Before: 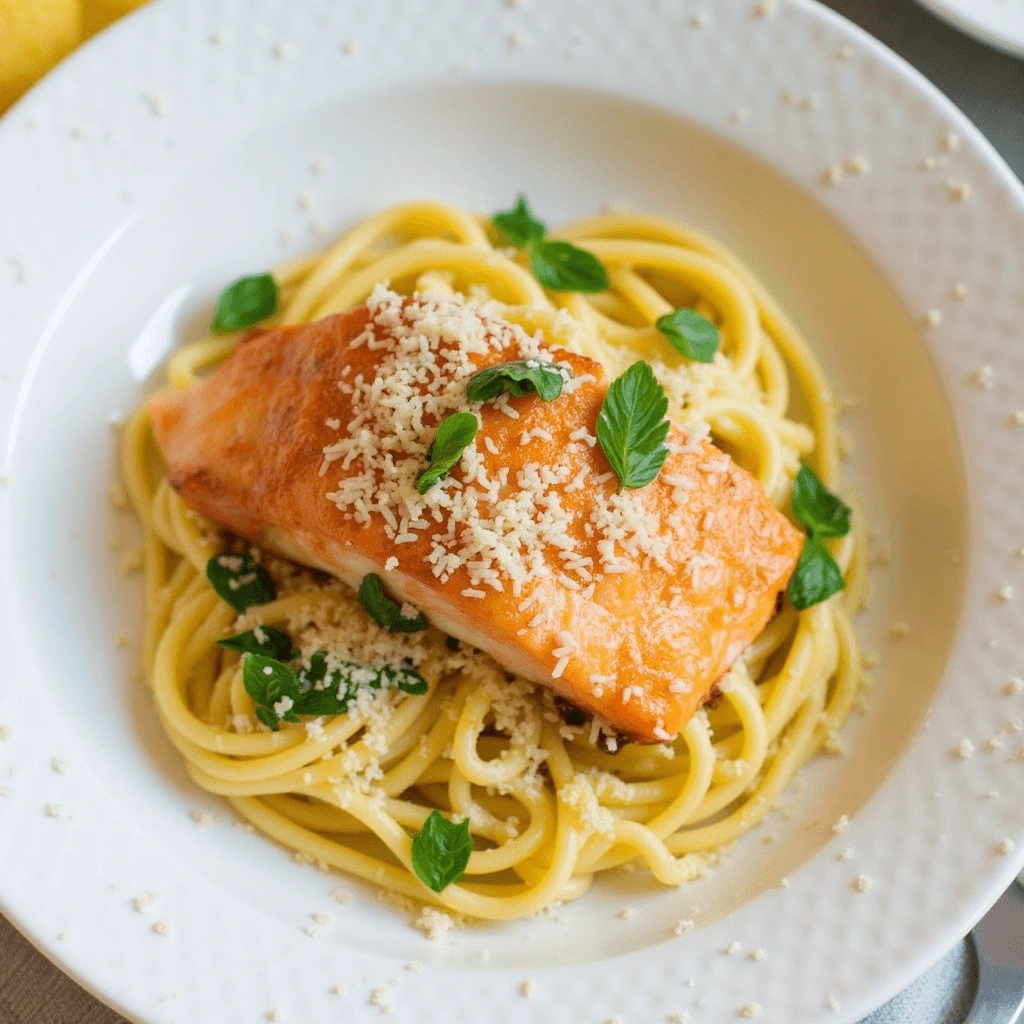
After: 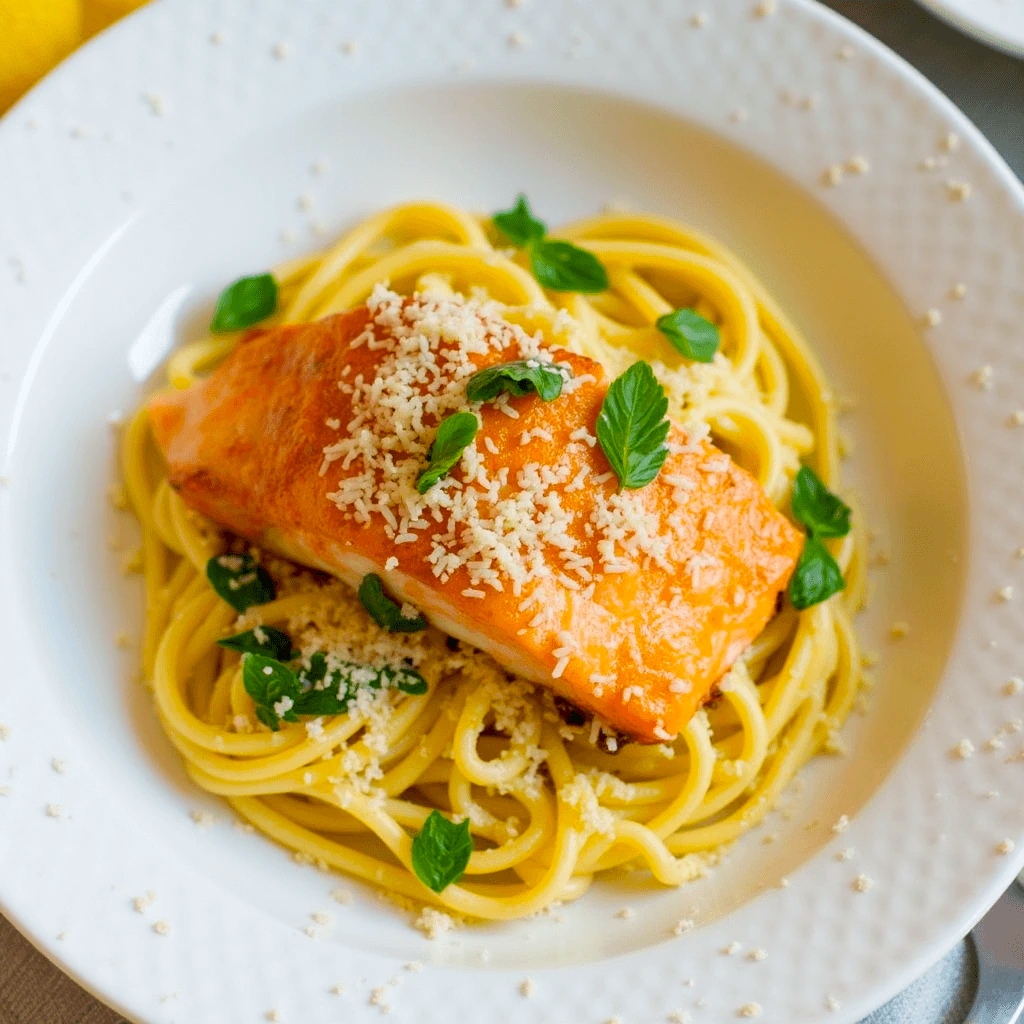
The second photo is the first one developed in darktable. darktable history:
color balance: output saturation 120%
exposure: black level correction 0.005, exposure 0.014 EV, compensate highlight preservation false
